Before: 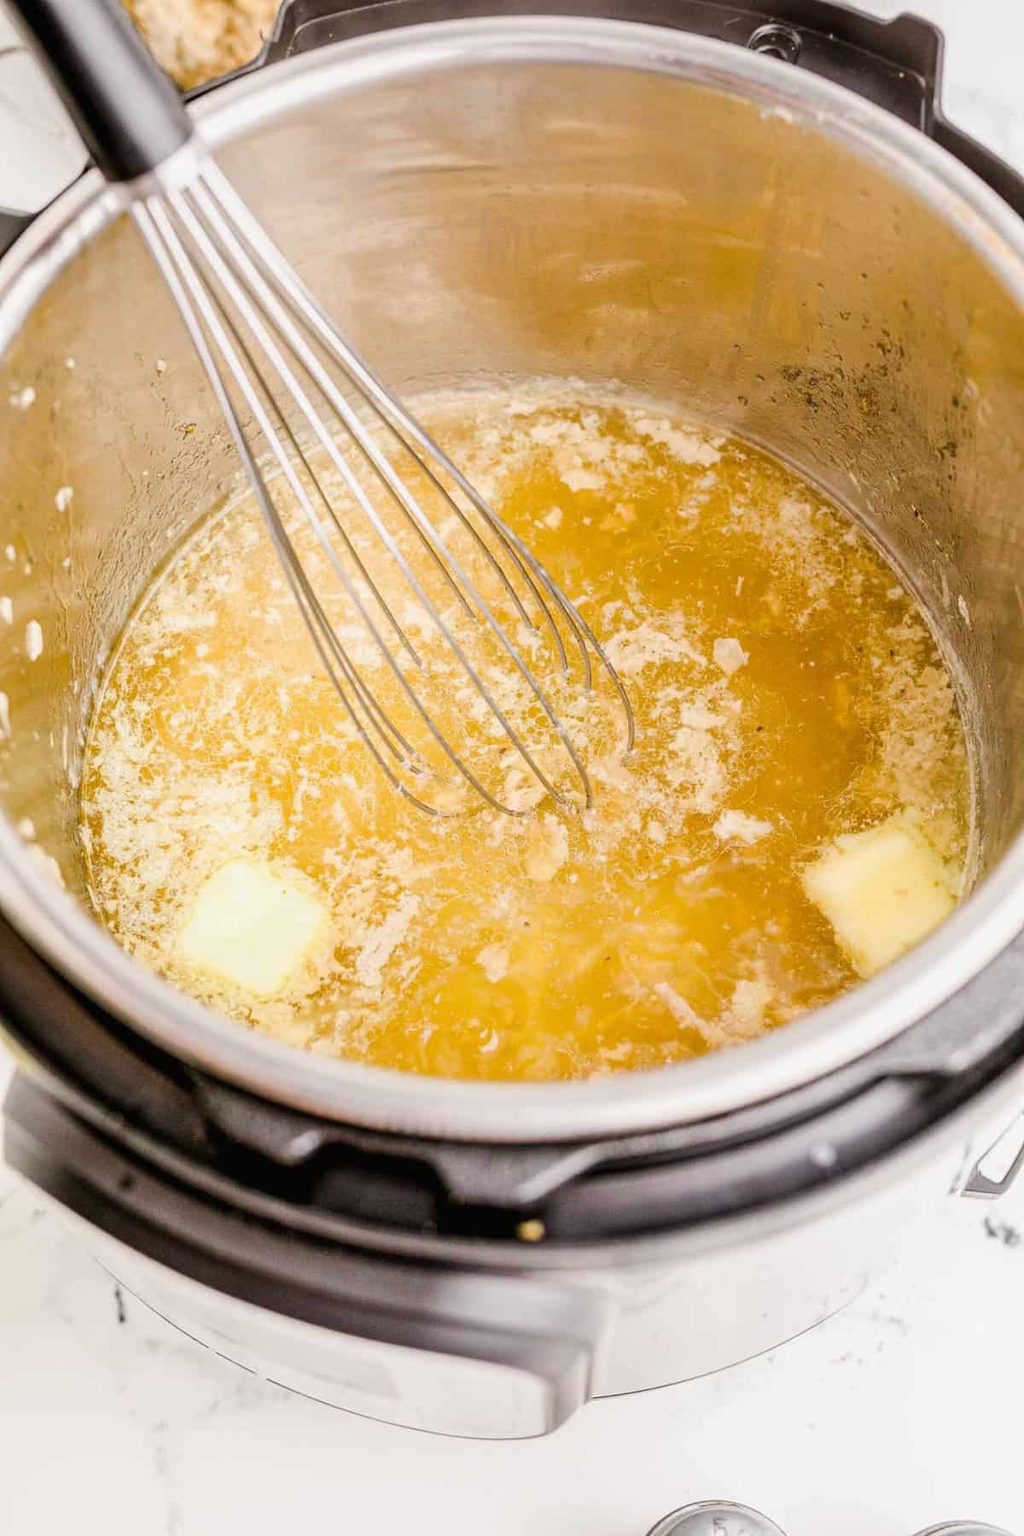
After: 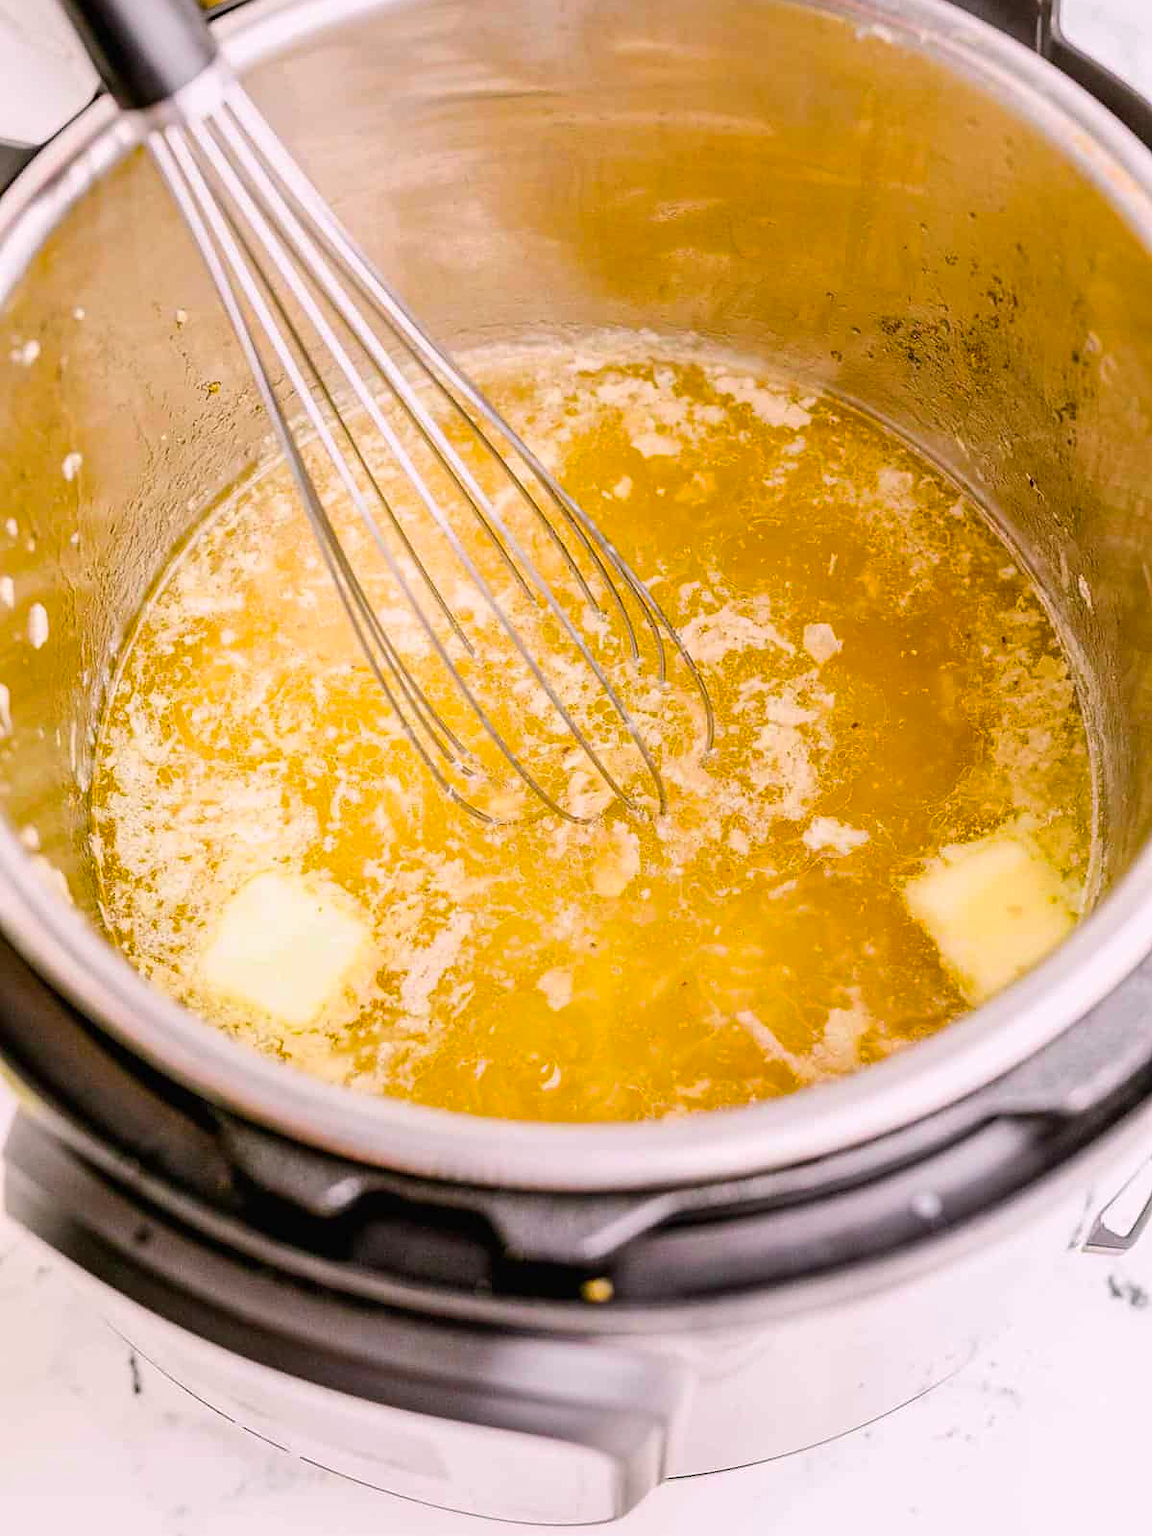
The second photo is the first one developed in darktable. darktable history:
crop and rotate: top 5.507%, bottom 5.628%
sharpen: radius 1.046
color balance rgb: highlights gain › chroma 1.44%, highlights gain › hue 312.58°, perceptual saturation grading › global saturation 30.093%
